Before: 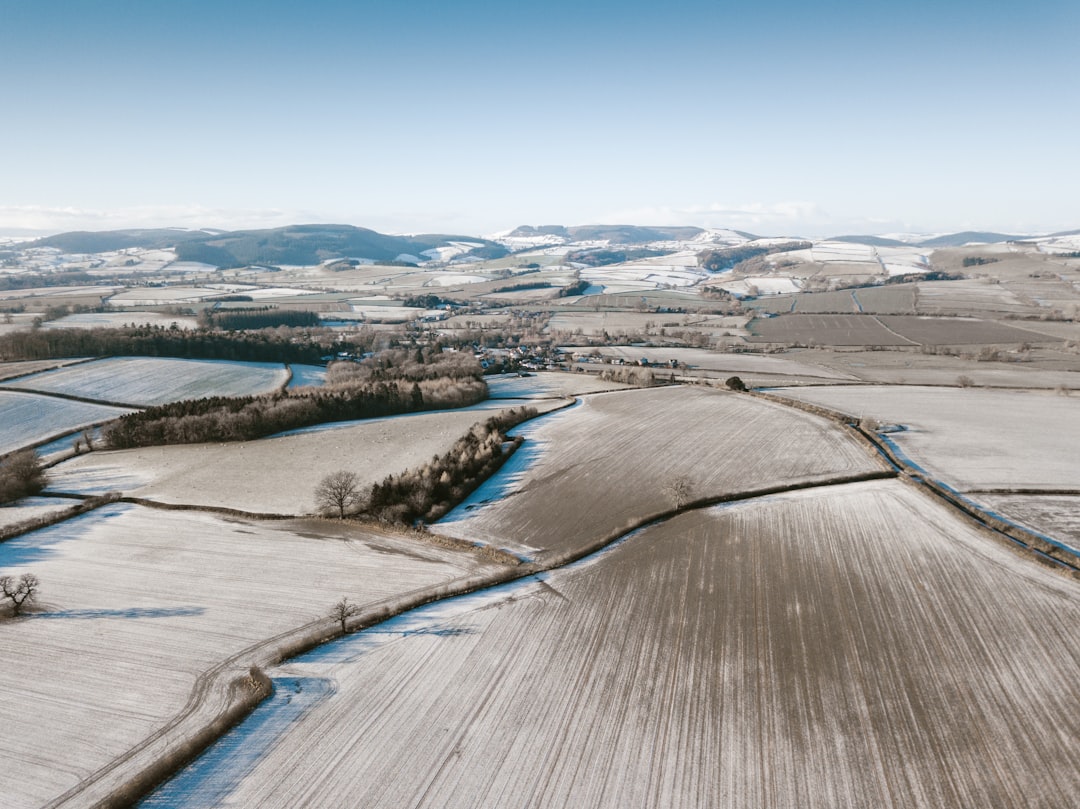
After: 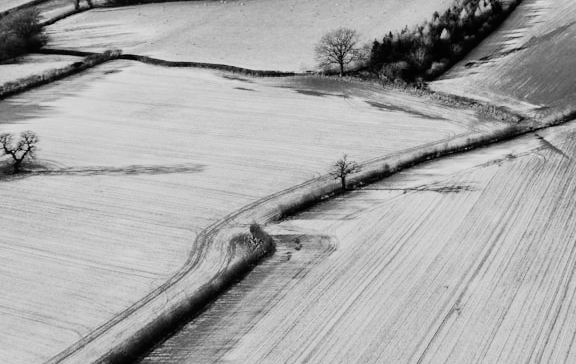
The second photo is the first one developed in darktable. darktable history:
sigmoid: contrast 1.8, skew -0.2, preserve hue 0%, red attenuation 0.1, red rotation 0.035, green attenuation 0.1, green rotation -0.017, blue attenuation 0.15, blue rotation -0.052, base primaries Rec2020
crop and rotate: top 54.778%, right 46.61%, bottom 0.159%
monochrome: on, module defaults
